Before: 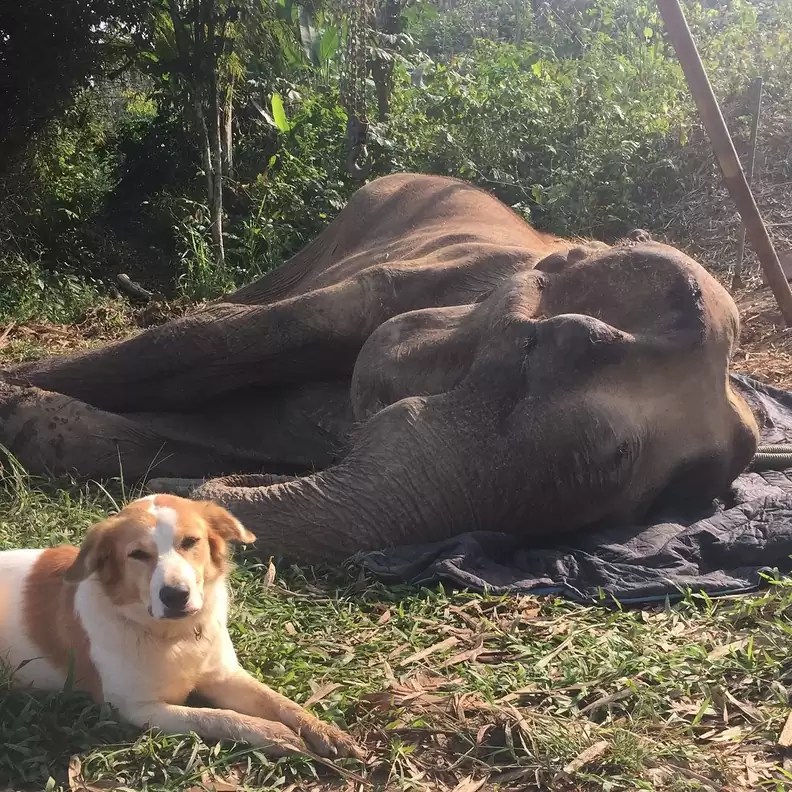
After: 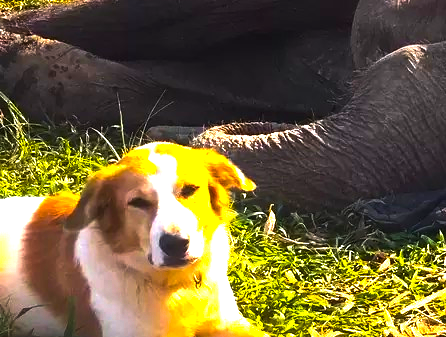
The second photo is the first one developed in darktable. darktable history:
local contrast: mode bilateral grid, contrast 15, coarseness 36, detail 105%, midtone range 0.2
crop: top 44.483%, right 43.593%, bottom 12.892%
color balance rgb: linear chroma grading › shadows -30%, linear chroma grading › global chroma 35%, perceptual saturation grading › global saturation 75%, perceptual saturation grading › shadows -30%, perceptual brilliance grading › highlights 75%, perceptual brilliance grading › shadows -30%, global vibrance 35%
